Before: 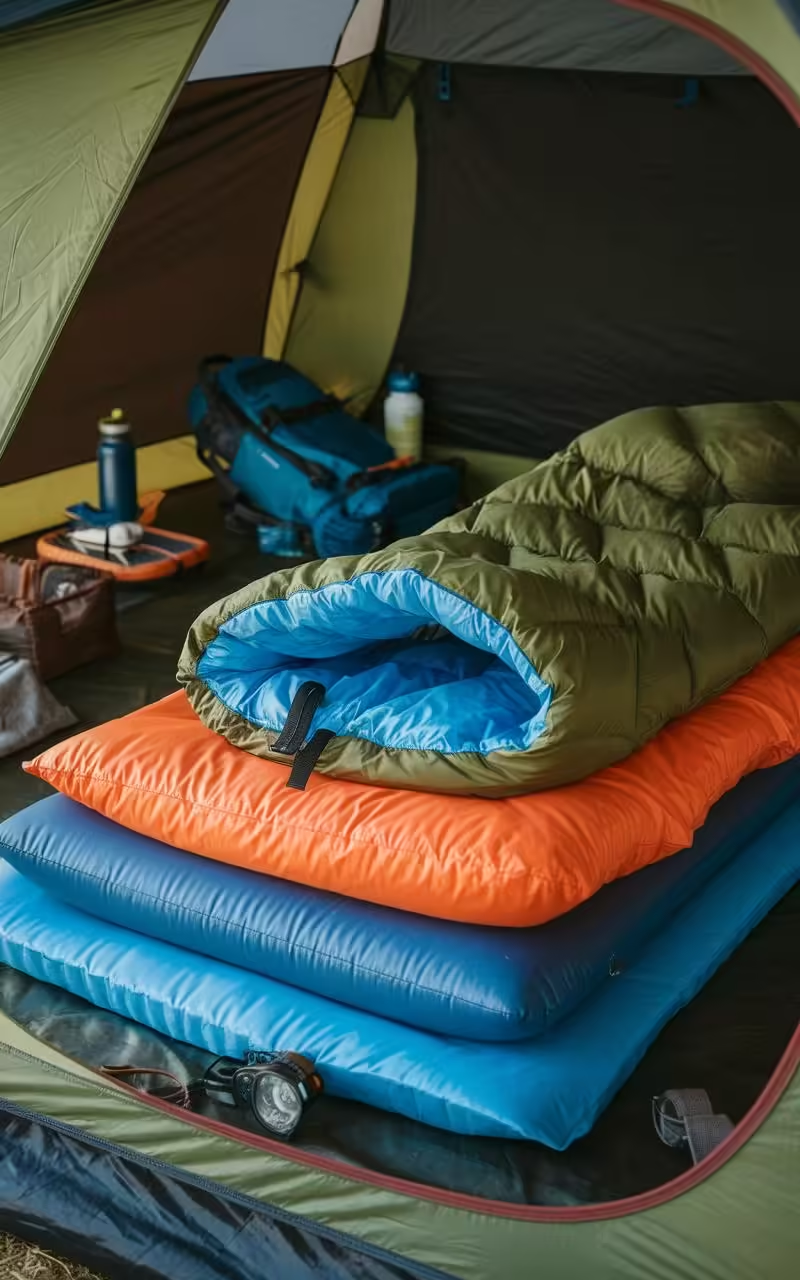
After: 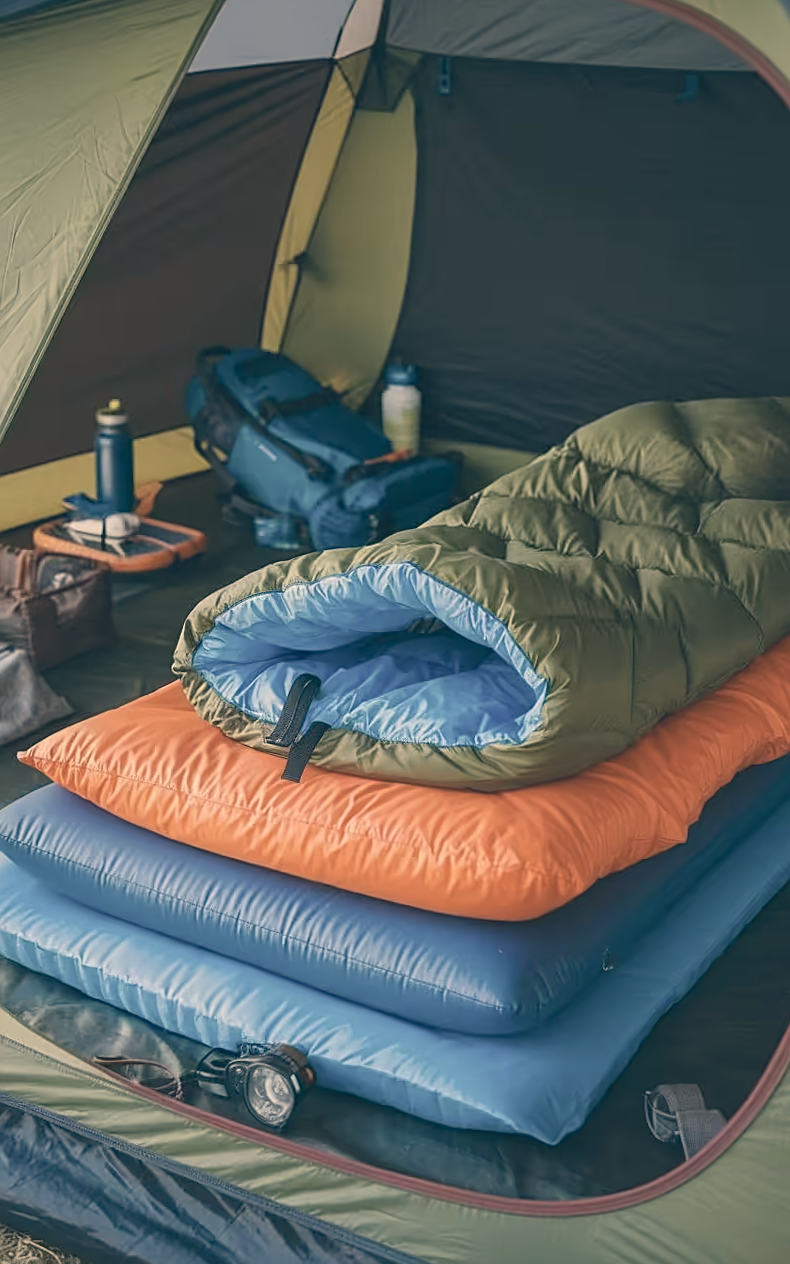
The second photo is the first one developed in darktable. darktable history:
crop and rotate: angle -0.438°
sharpen: on, module defaults
exposure: black level correction 0.001, exposure 0.5 EV, compensate exposure bias true, compensate highlight preservation false
color correction: highlights a* 10.3, highlights b* 14.28, shadows a* -10.2, shadows b* -15.03
contrast brightness saturation: contrast -0.268, saturation -0.423
